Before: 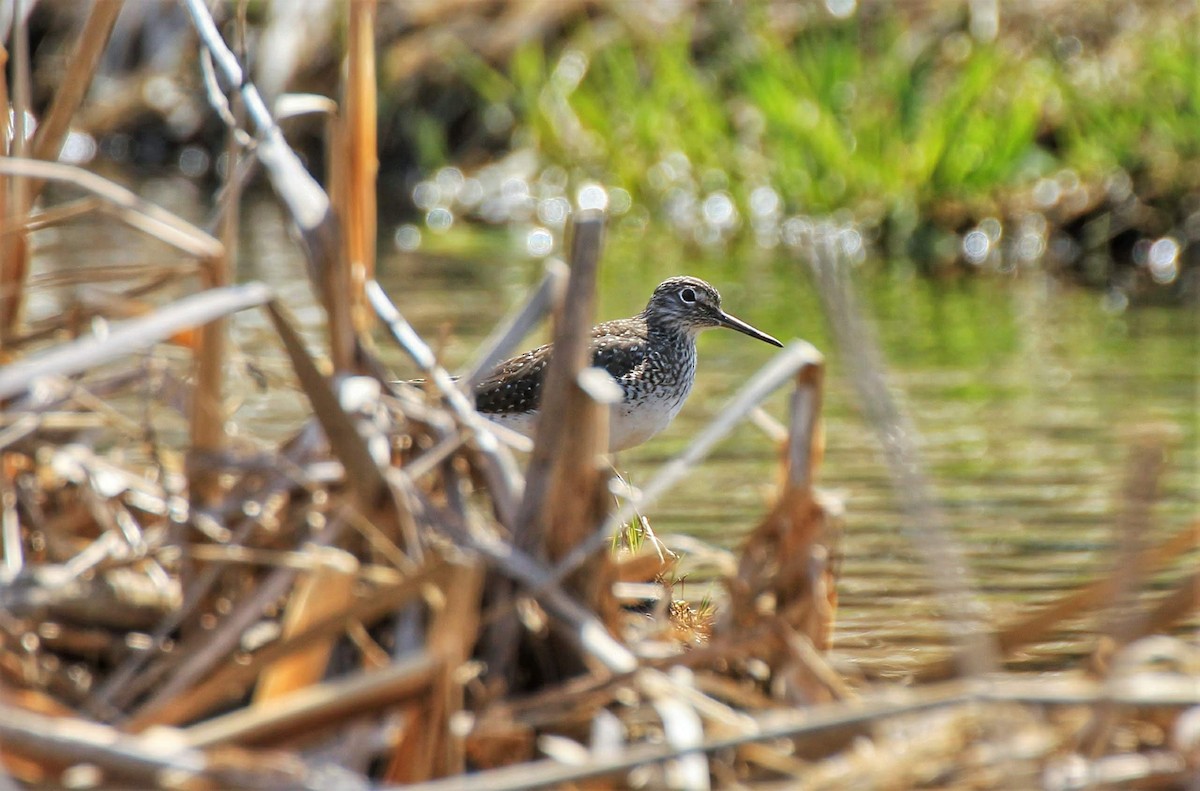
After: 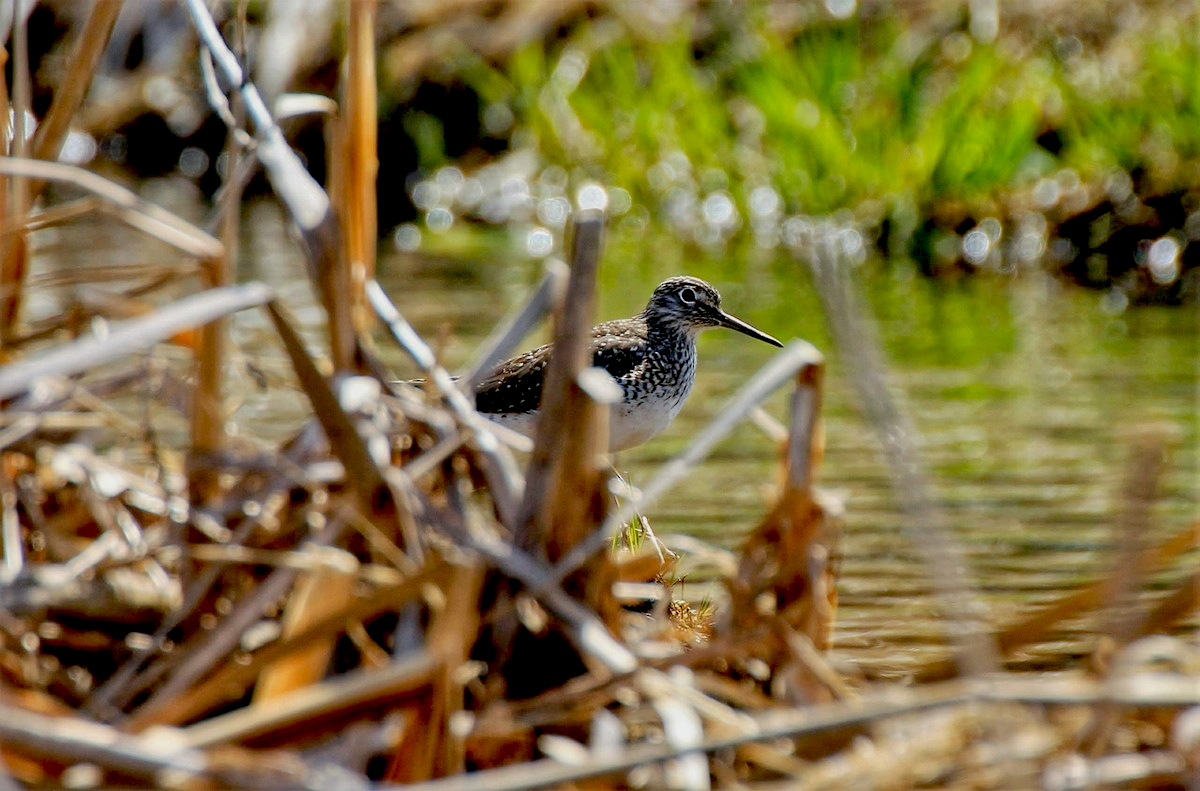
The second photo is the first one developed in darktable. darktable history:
exposure: black level correction 0.046, exposure -0.235 EV, compensate highlight preservation false
